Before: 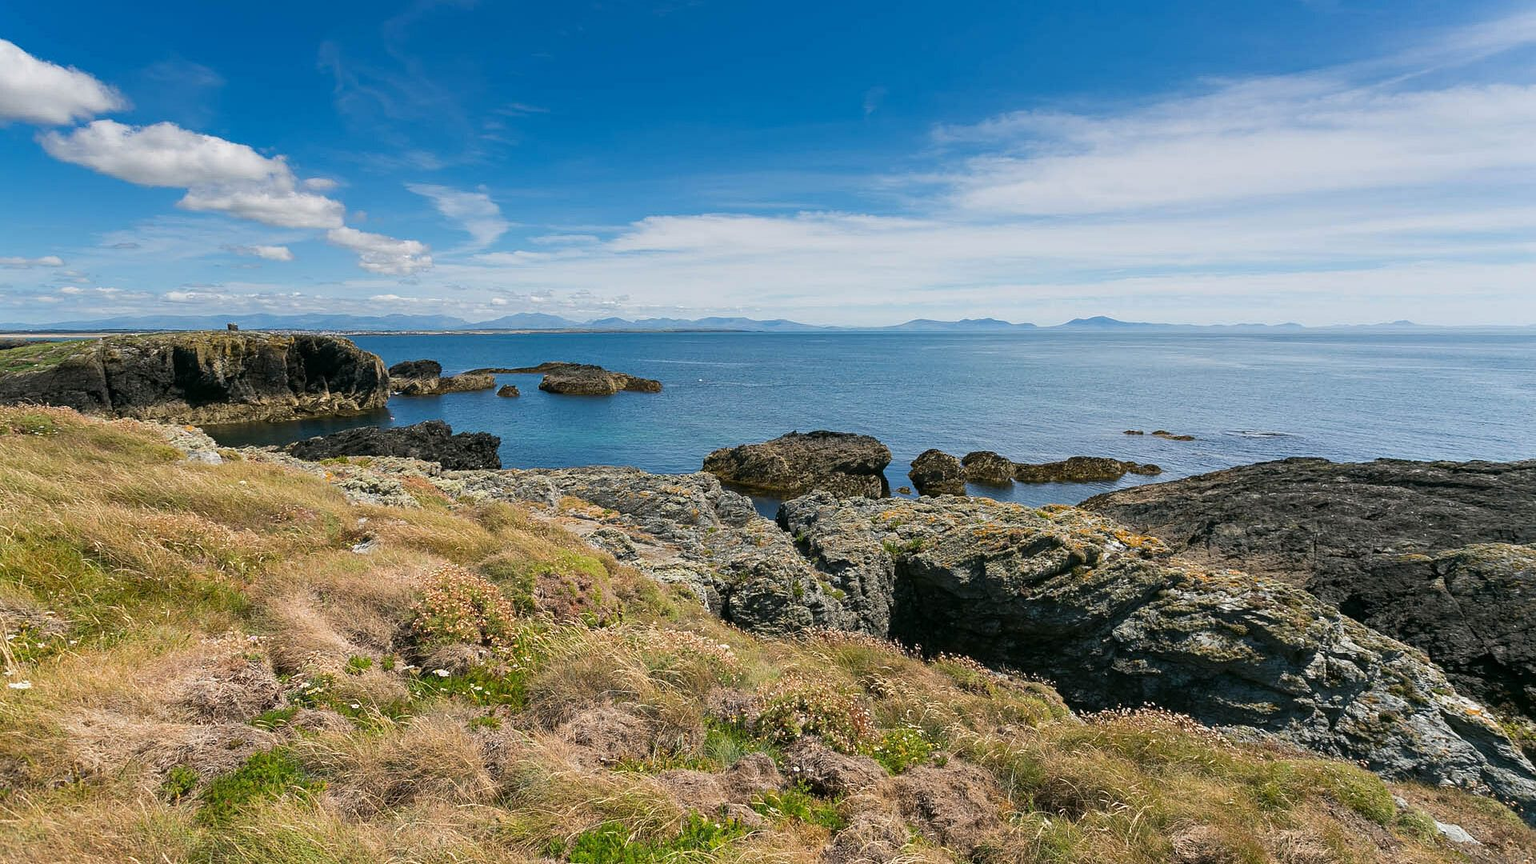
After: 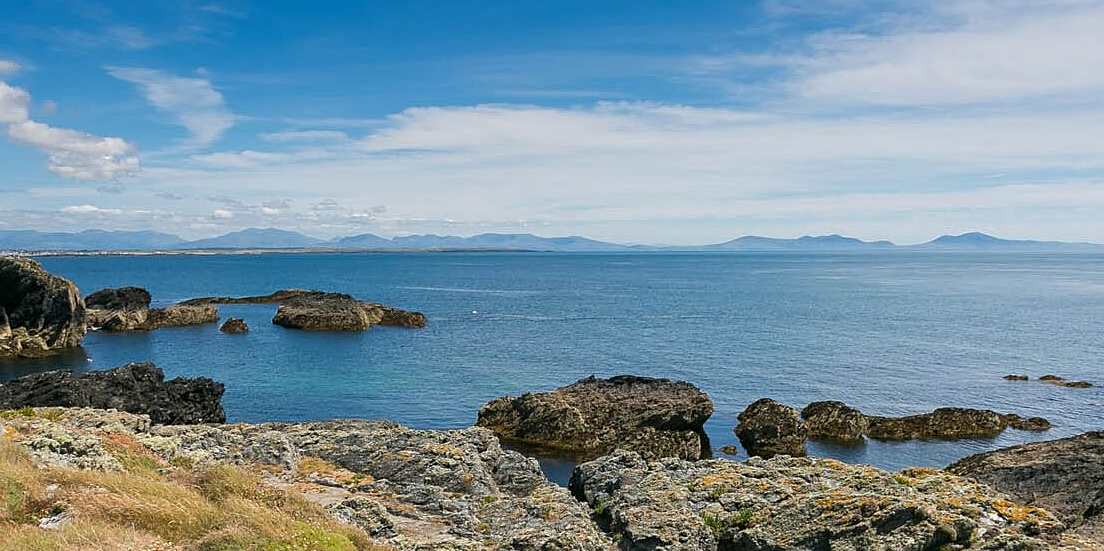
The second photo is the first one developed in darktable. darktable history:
crop: left 20.888%, top 15.115%, right 21.56%, bottom 33.779%
sharpen: amount 0.209
tone equalizer: edges refinement/feathering 500, mask exposure compensation -1.57 EV, preserve details no
